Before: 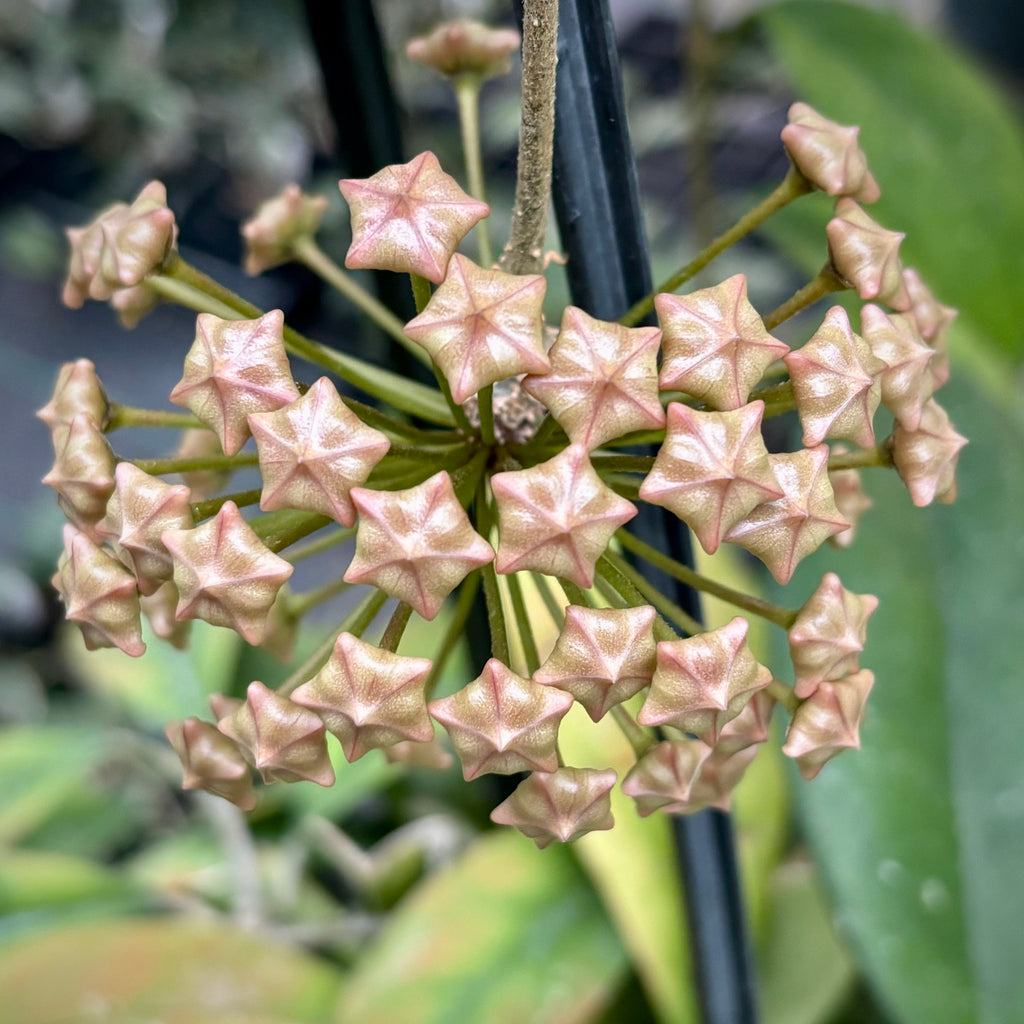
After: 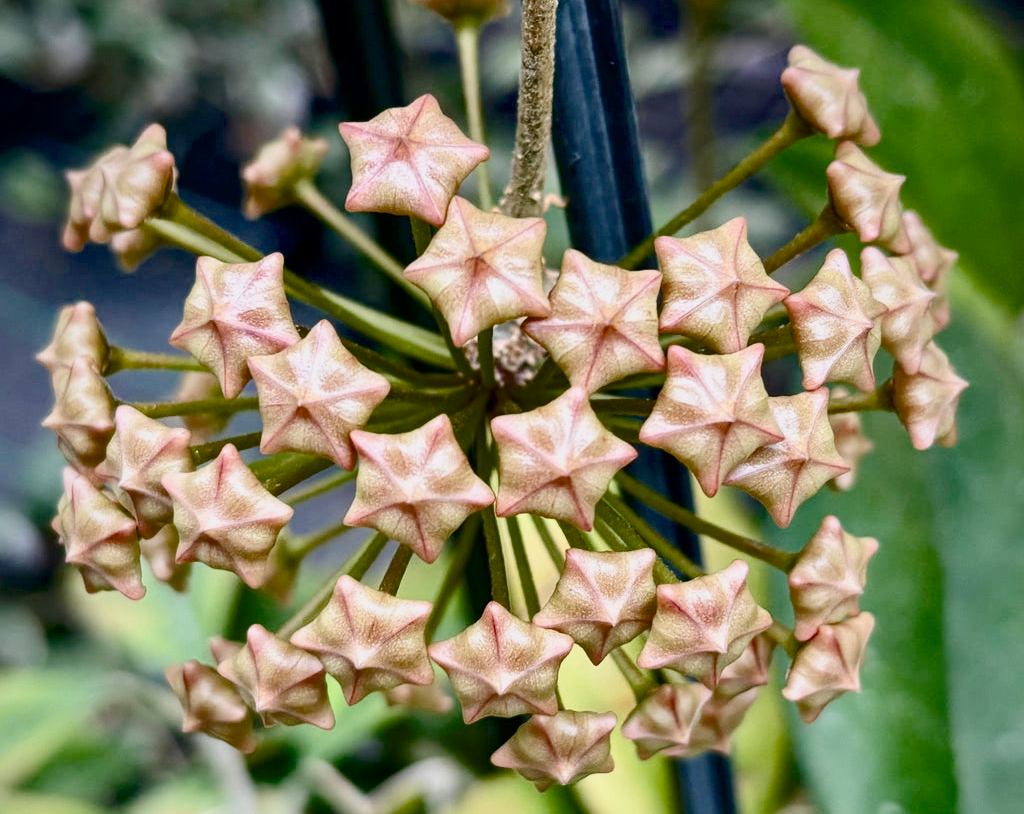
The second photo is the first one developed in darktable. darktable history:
crop and rotate: top 5.653%, bottom 14.789%
contrast brightness saturation: contrast 0.215
color balance rgb: perceptual saturation grading › global saturation 20%, perceptual saturation grading › highlights -24.744%, perceptual saturation grading › shadows 49.352%, global vibrance -7.36%, contrast -12.392%, saturation formula JzAzBz (2021)
